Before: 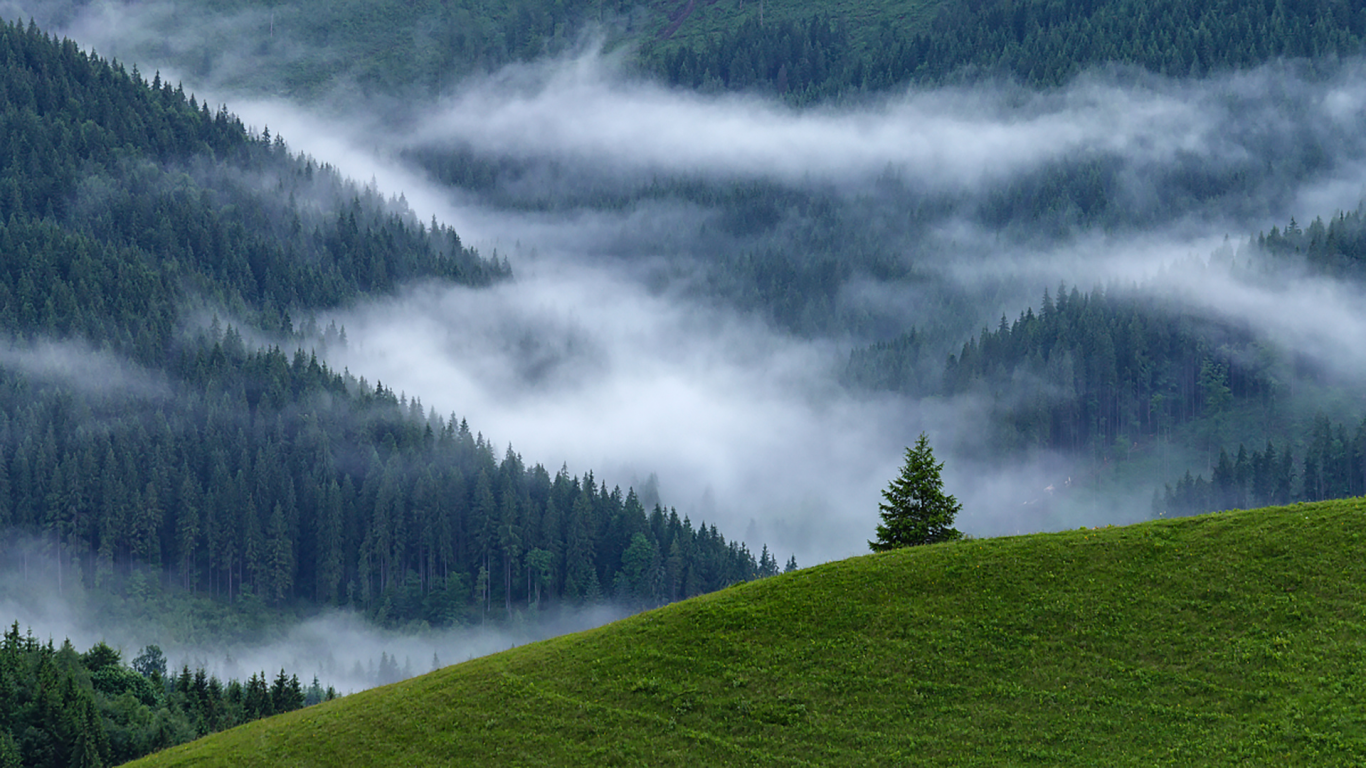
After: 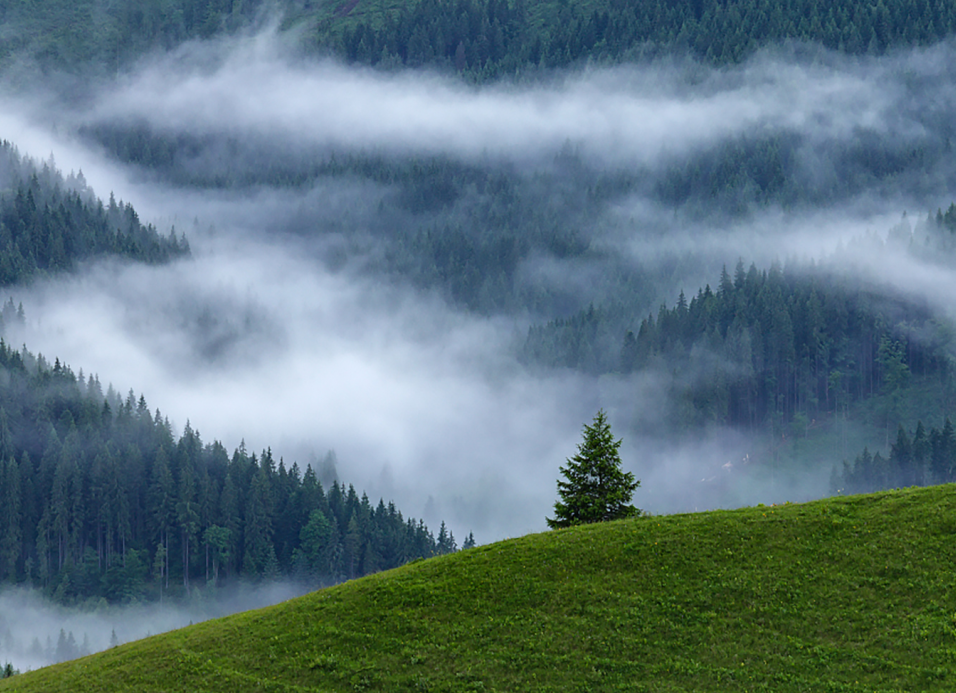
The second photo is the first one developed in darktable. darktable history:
crop and rotate: left 23.603%, top 3.123%, right 6.402%, bottom 6.521%
